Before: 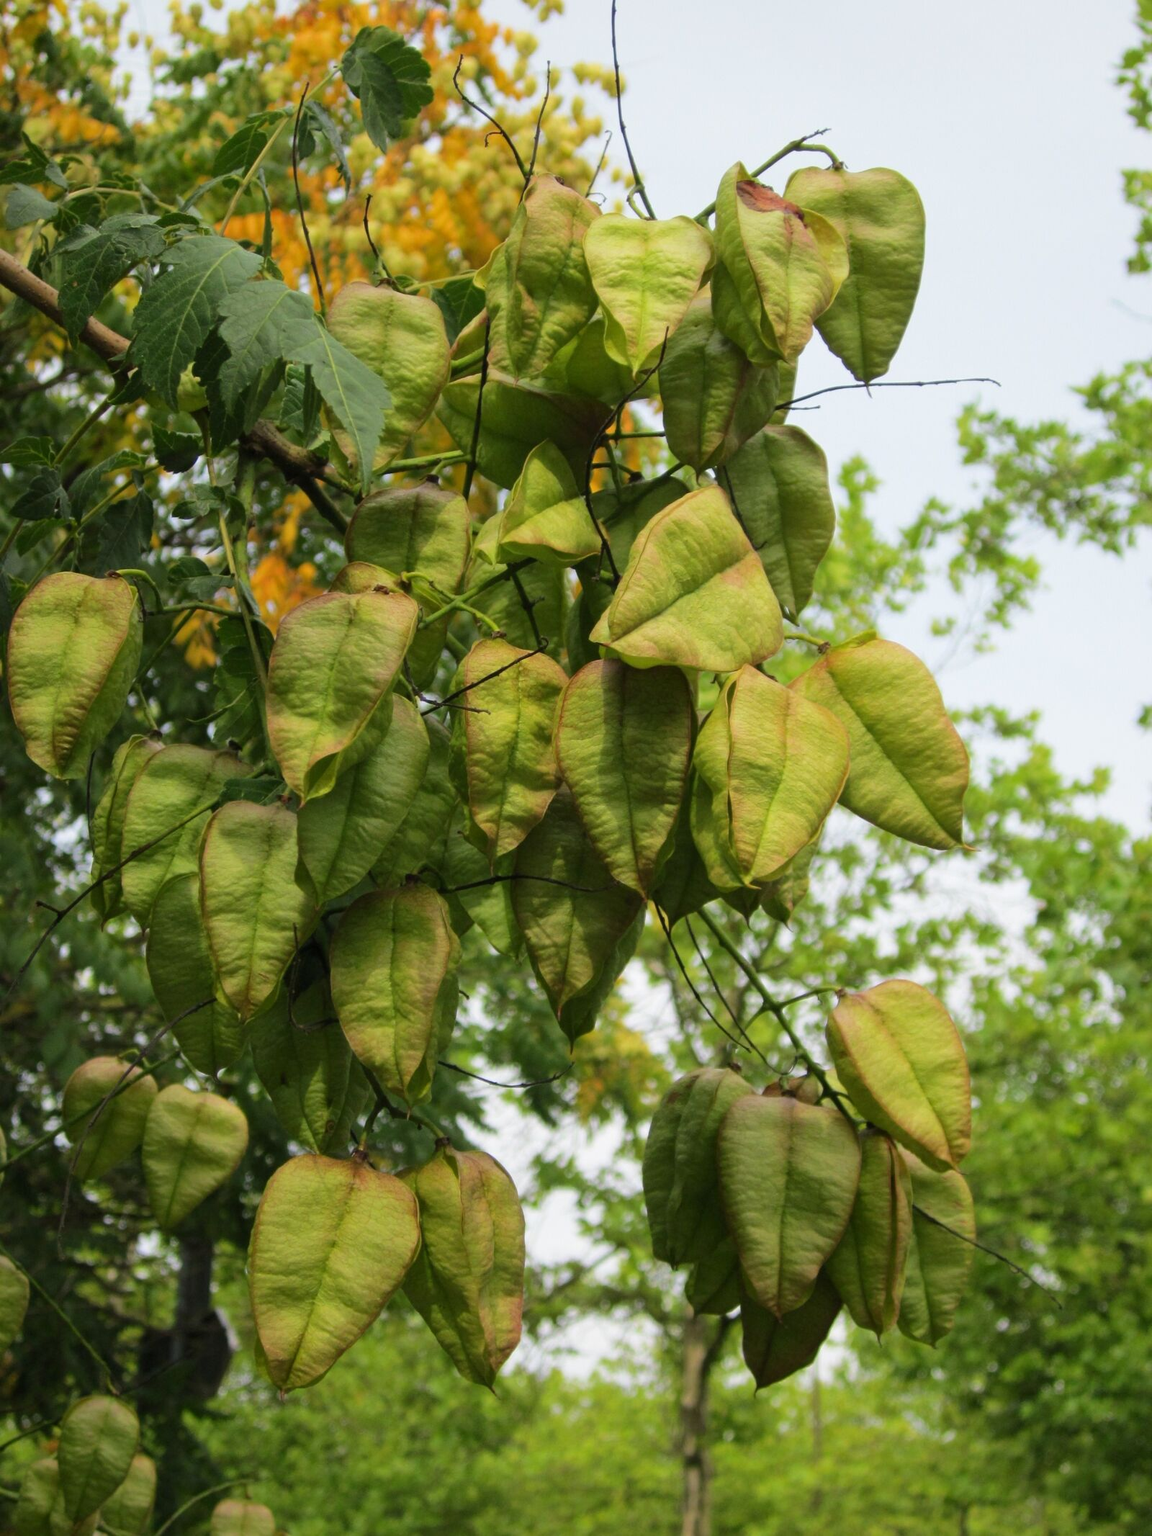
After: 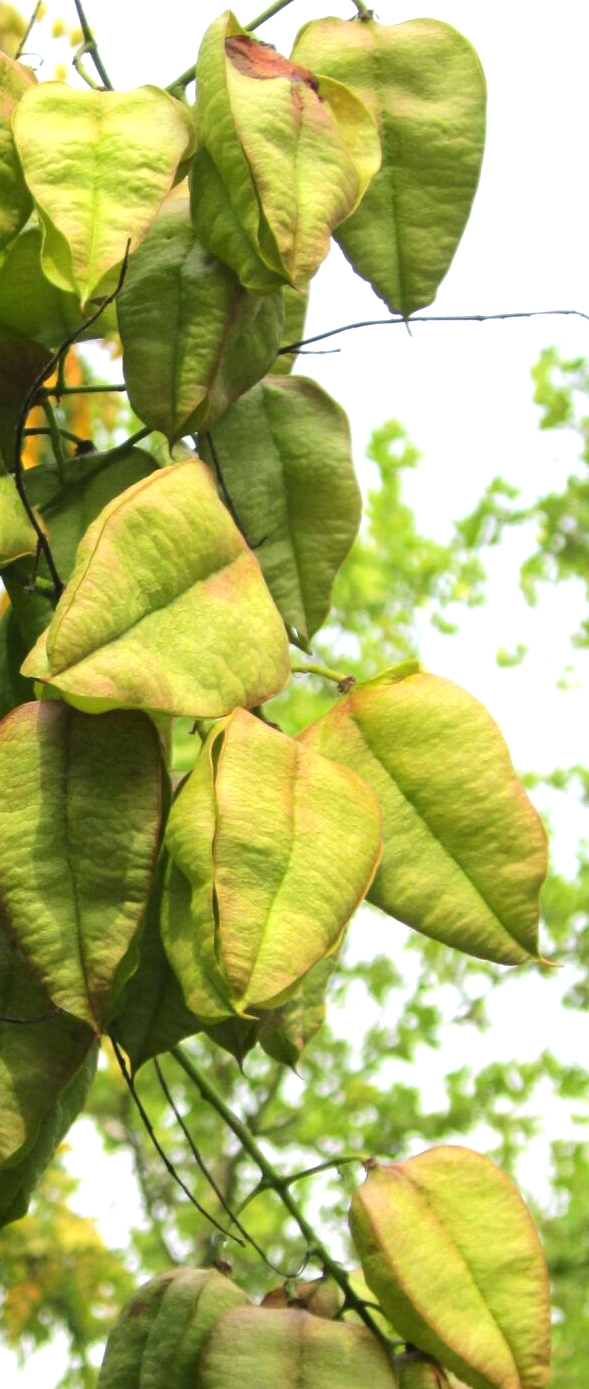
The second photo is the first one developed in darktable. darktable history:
exposure: black level correction 0, exposure 0.694 EV, compensate highlight preservation false
crop and rotate: left 49.923%, top 10.085%, right 13.208%, bottom 24.752%
